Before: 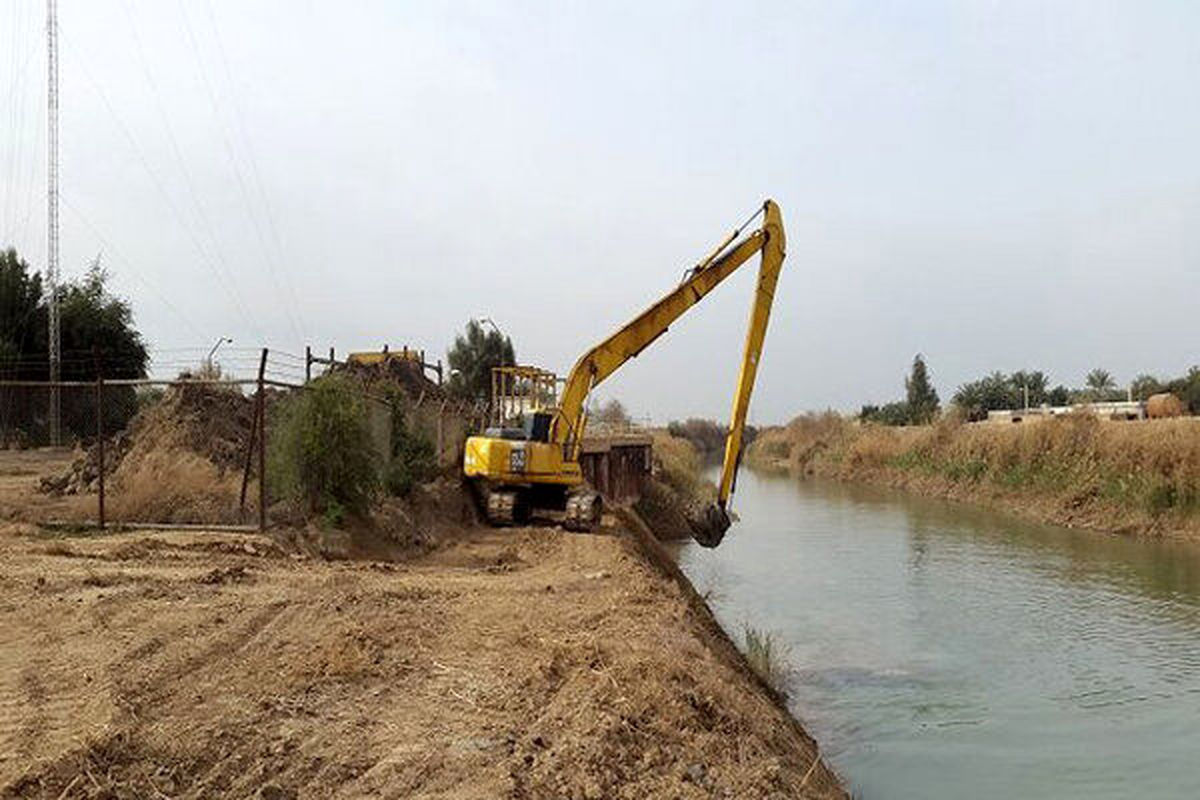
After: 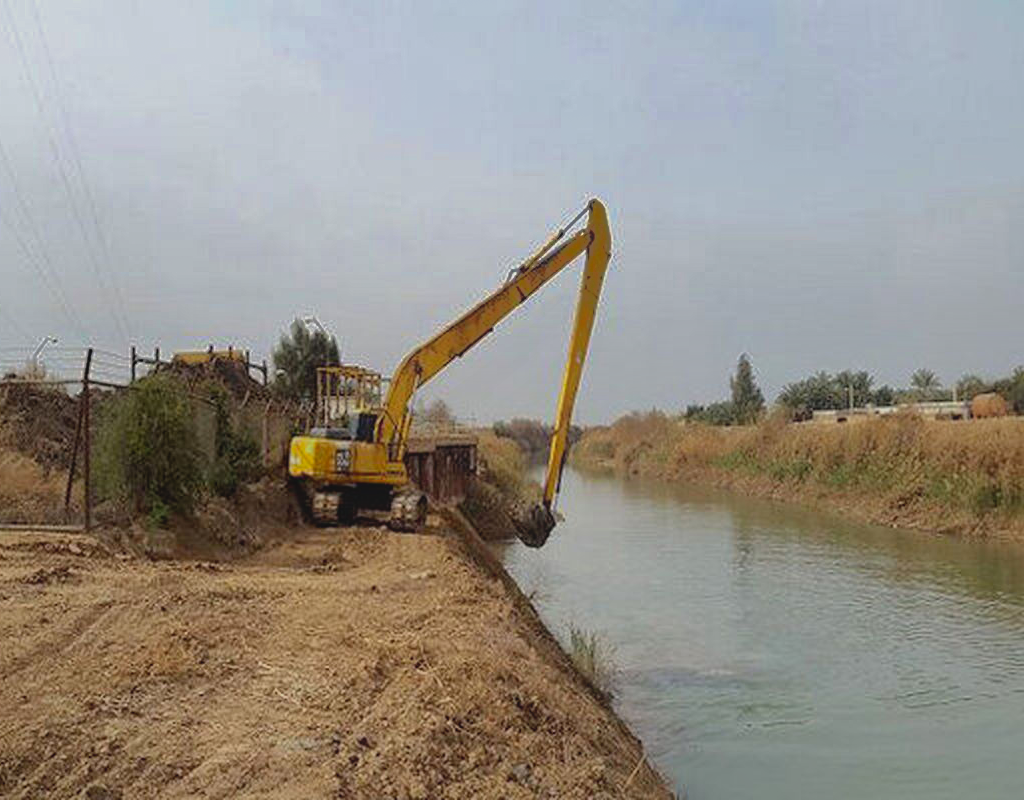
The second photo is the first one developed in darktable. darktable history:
crop and rotate: left 14.584%
shadows and highlights: shadows 25, highlights -70
filmic rgb: black relative exposure -16 EV, white relative exposure 2.93 EV, hardness 10.04, color science v6 (2022)
contrast equalizer: y [[0.439, 0.44, 0.442, 0.457, 0.493, 0.498], [0.5 ×6], [0.5 ×6], [0 ×6], [0 ×6]]
